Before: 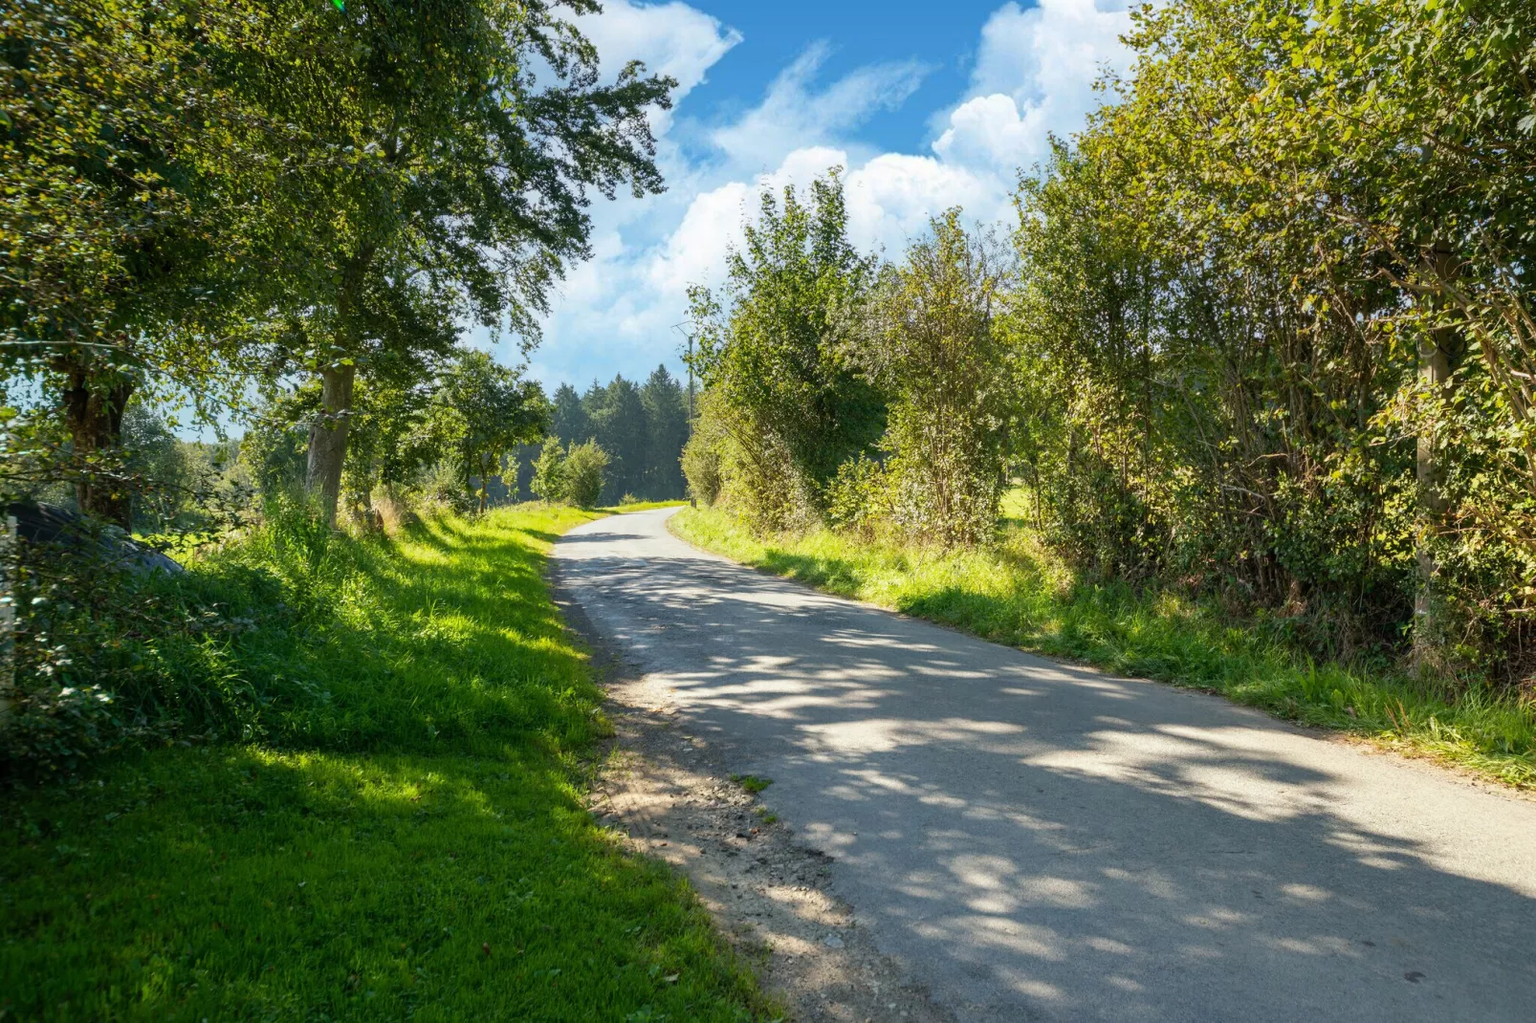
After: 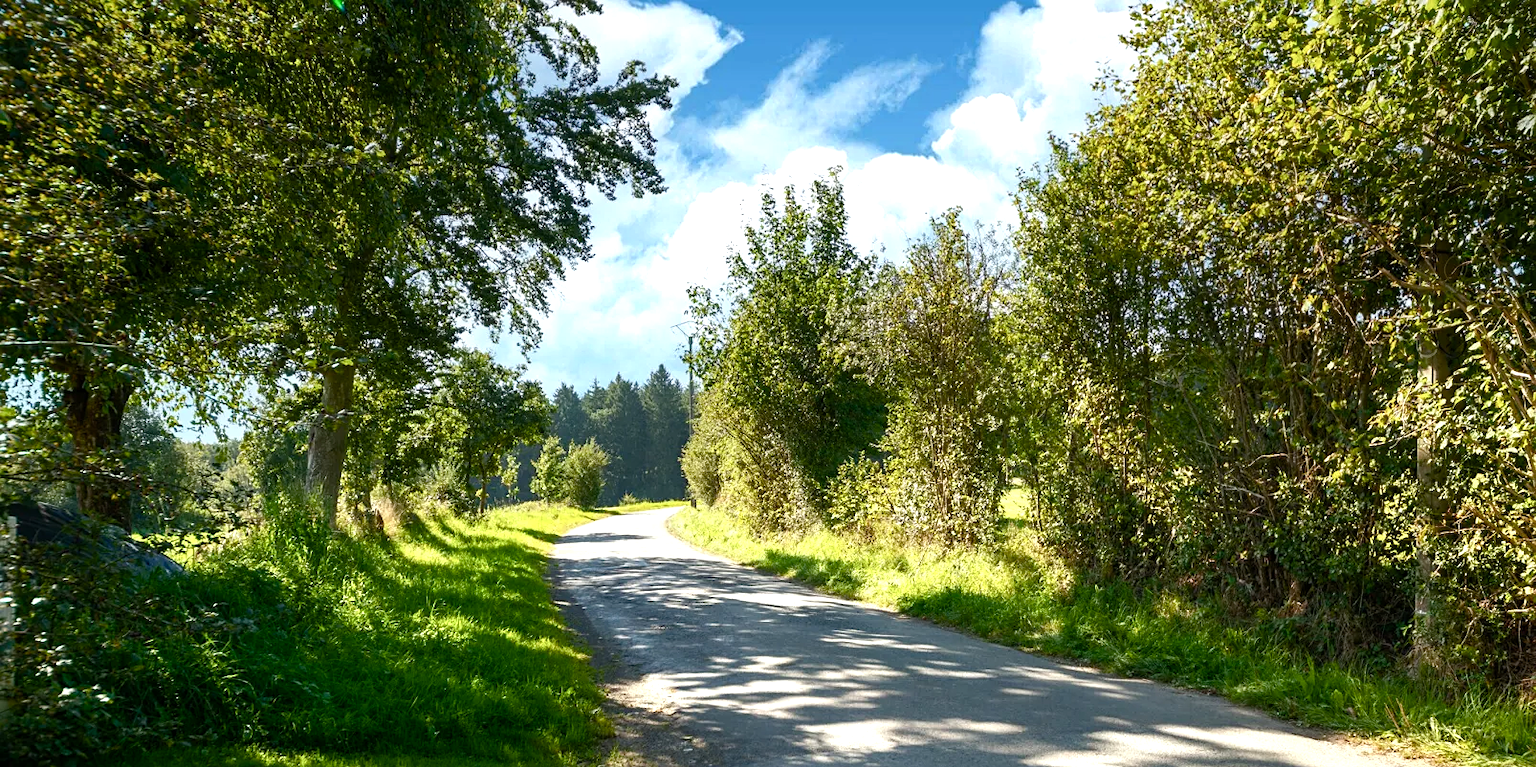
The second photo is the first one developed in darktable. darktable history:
sharpen: amount 0.207
crop: bottom 24.978%
color balance rgb: perceptual saturation grading › global saturation 25.855%, perceptual saturation grading › highlights -50.463%, perceptual saturation grading › shadows 30.481%, perceptual brilliance grading › global brilliance 15.667%, perceptual brilliance grading › shadows -34.31%
